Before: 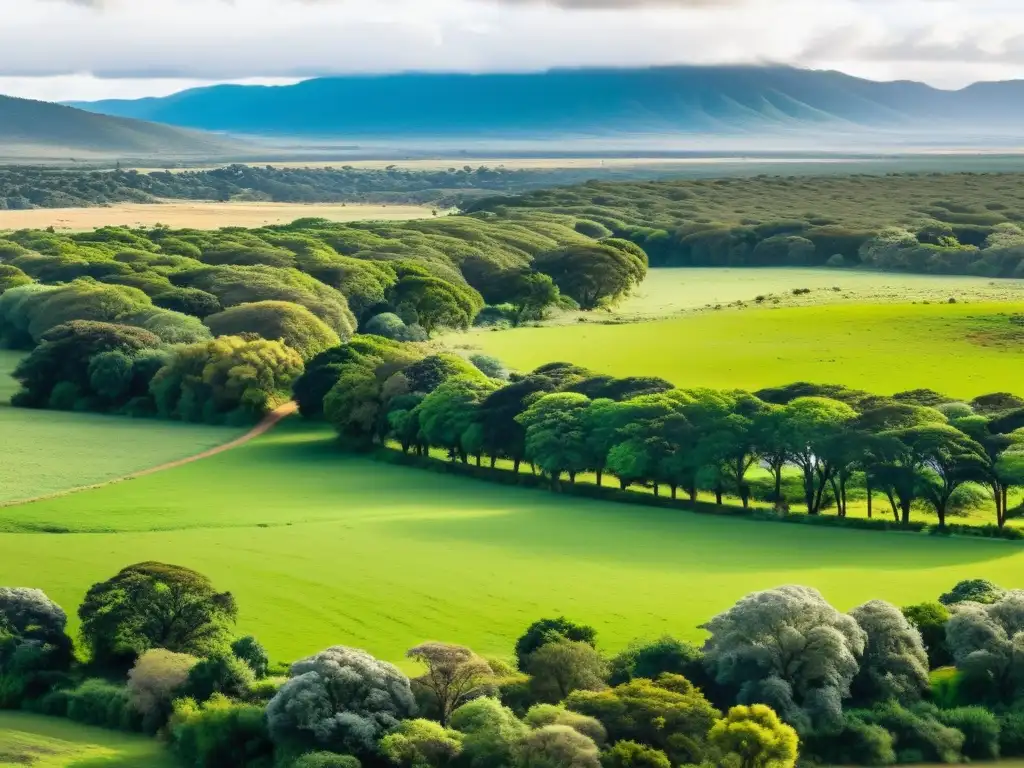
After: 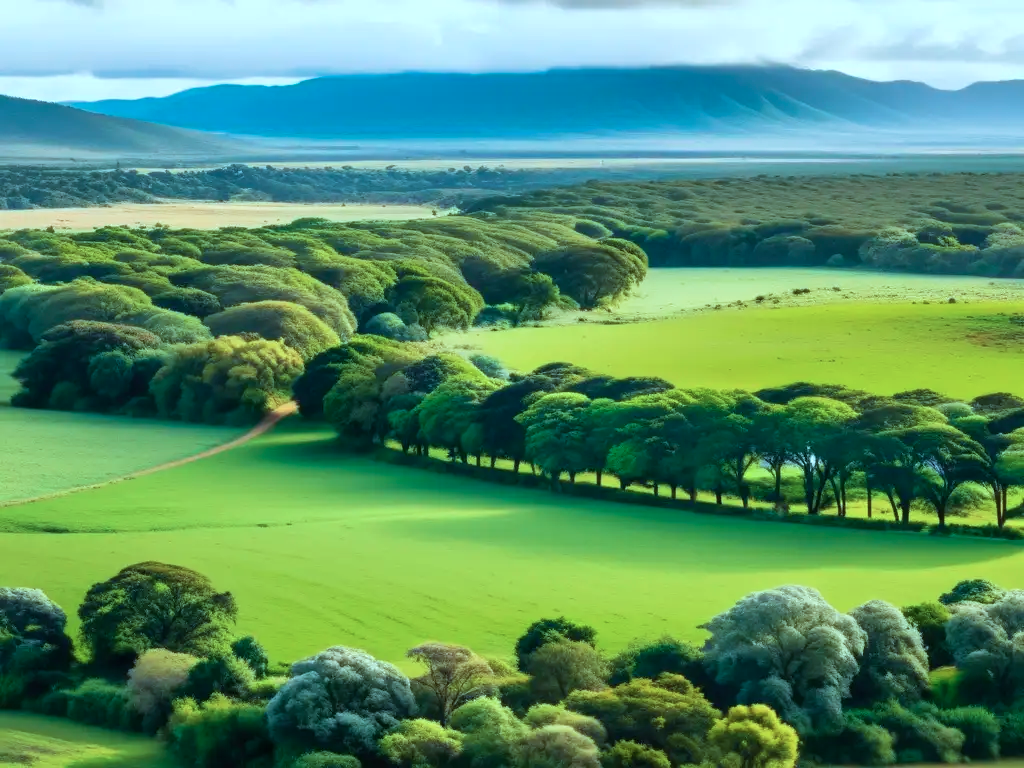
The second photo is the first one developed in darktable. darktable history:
color correction: highlights a* -11.43, highlights b* -15.31
velvia: on, module defaults
